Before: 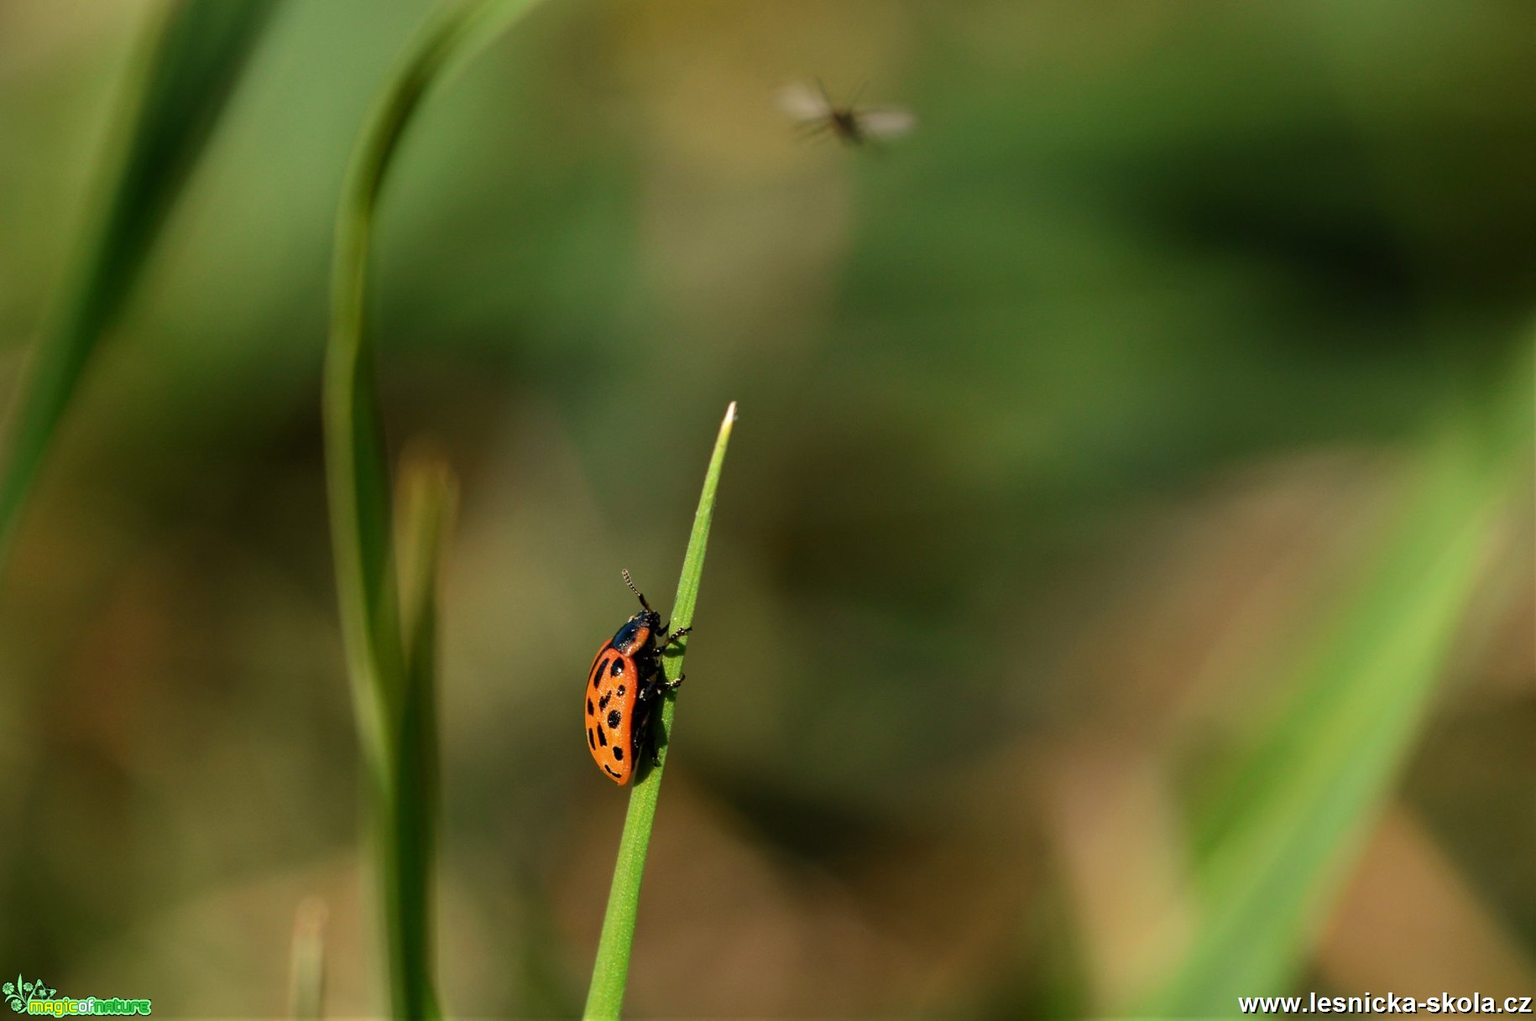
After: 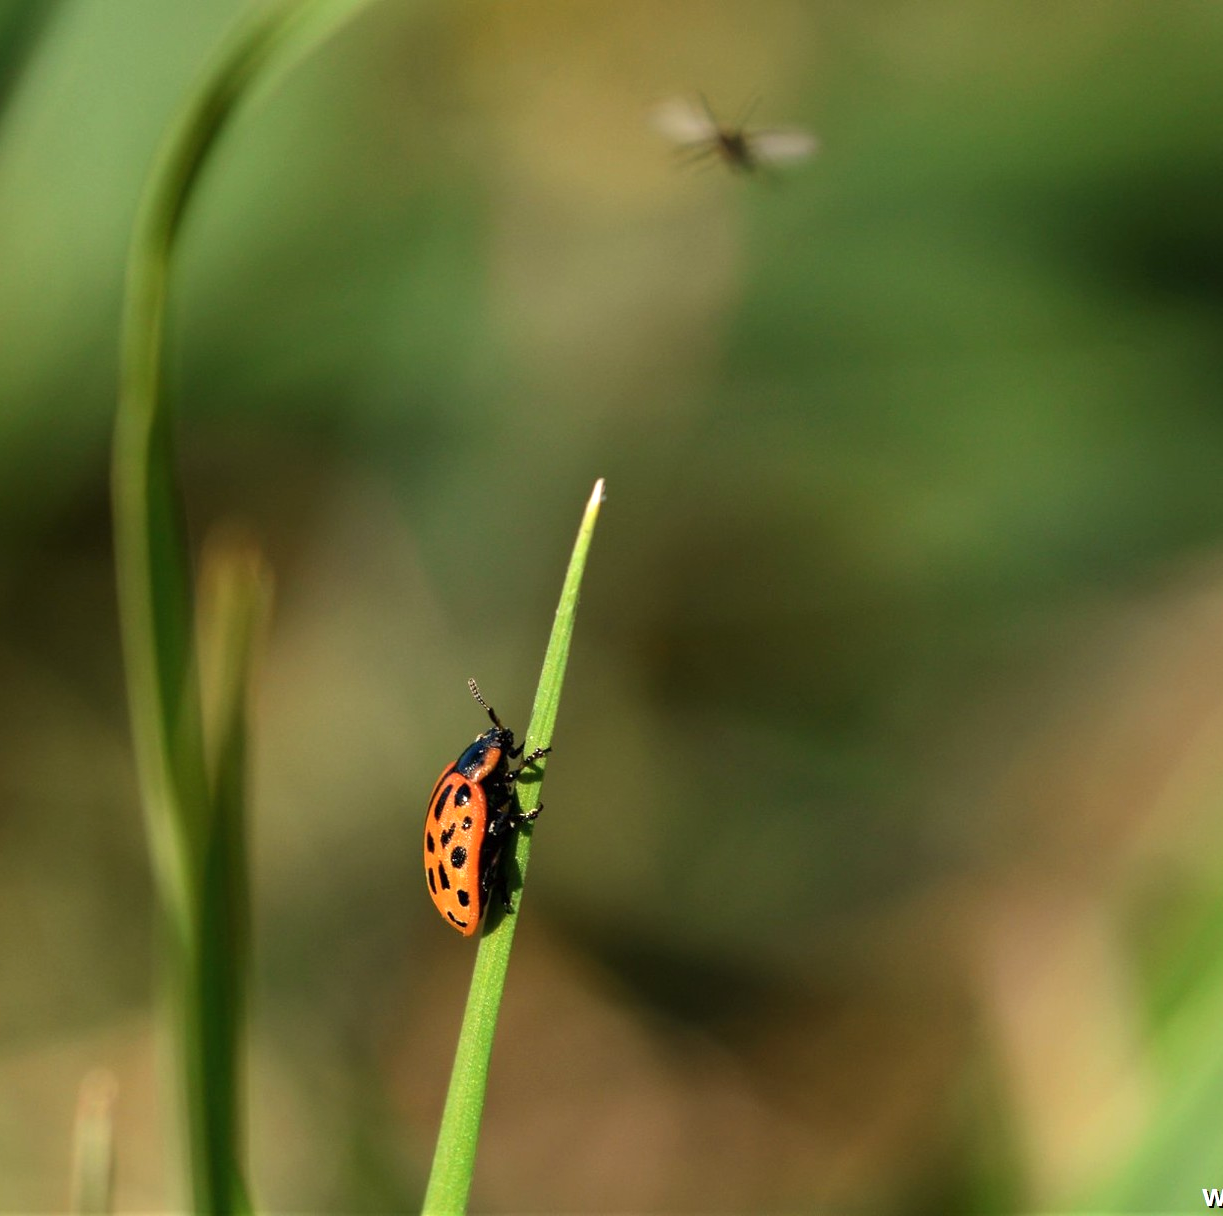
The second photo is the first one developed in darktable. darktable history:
crop and rotate: left 14.942%, right 18.215%
exposure: exposure 0.403 EV, compensate highlight preservation false
contrast brightness saturation: saturation -0.055
